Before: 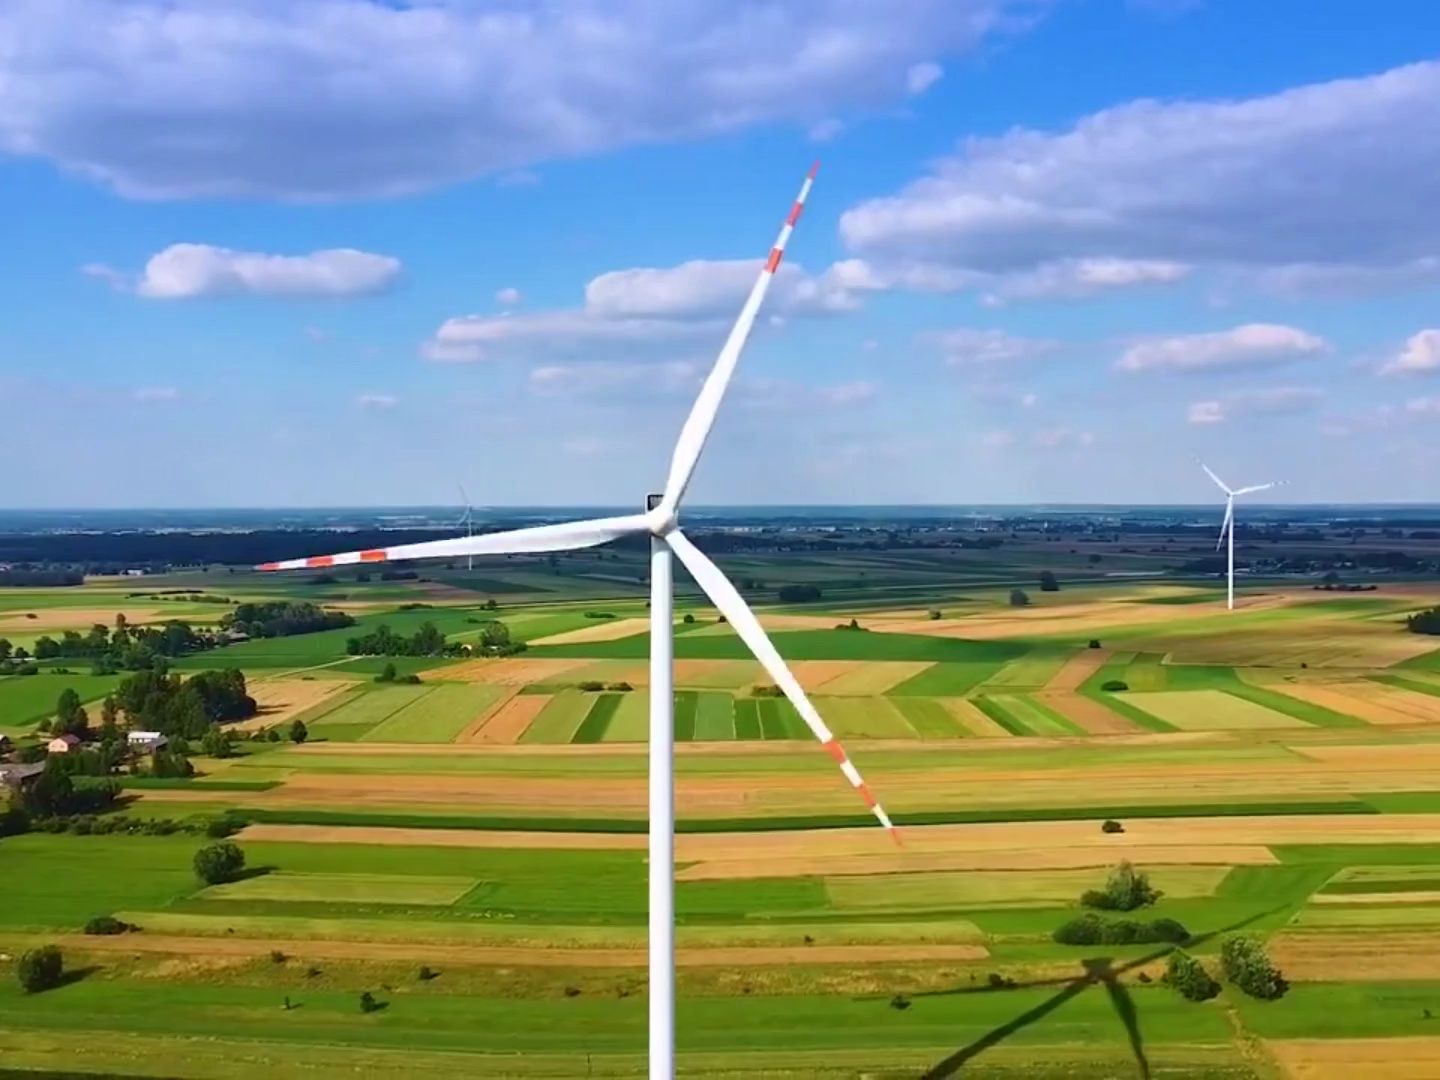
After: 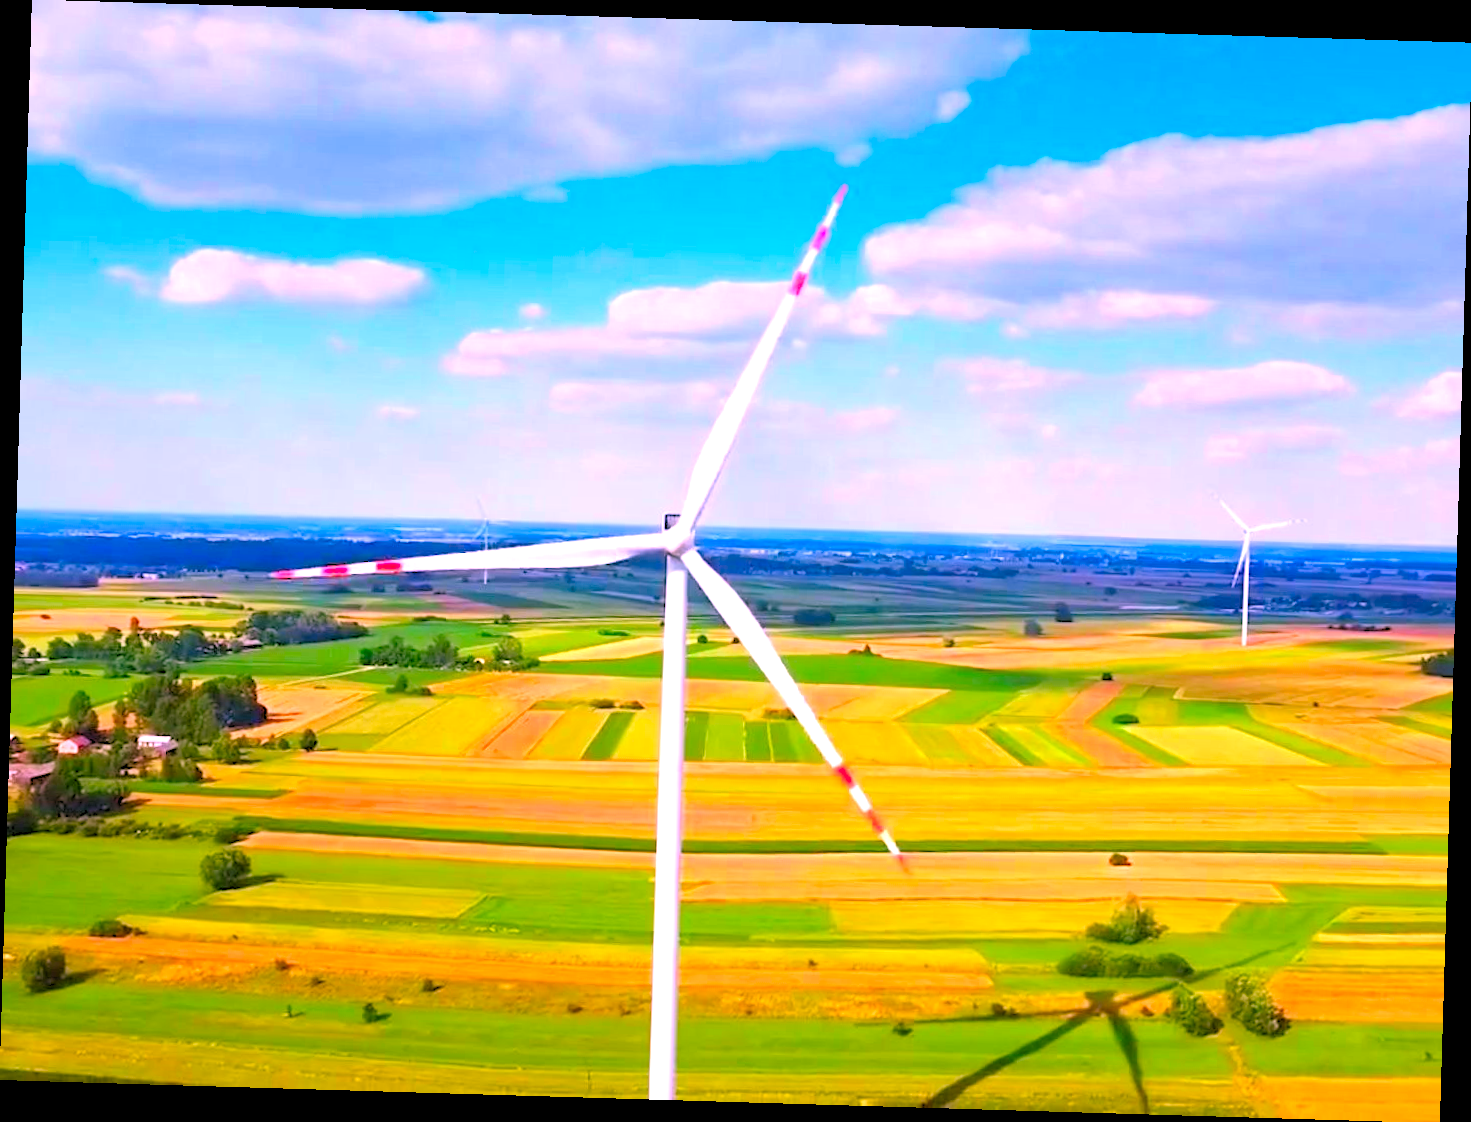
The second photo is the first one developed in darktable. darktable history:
exposure: black level correction 0, exposure 1.2 EV, compensate highlight preservation false
rgb levels: preserve colors sum RGB, levels [[0.038, 0.433, 0.934], [0, 0.5, 1], [0, 0.5, 1]]
rotate and perspective: rotation 1.72°, automatic cropping off
color correction: highlights a* 19.5, highlights b* -11.53, saturation 1.69
